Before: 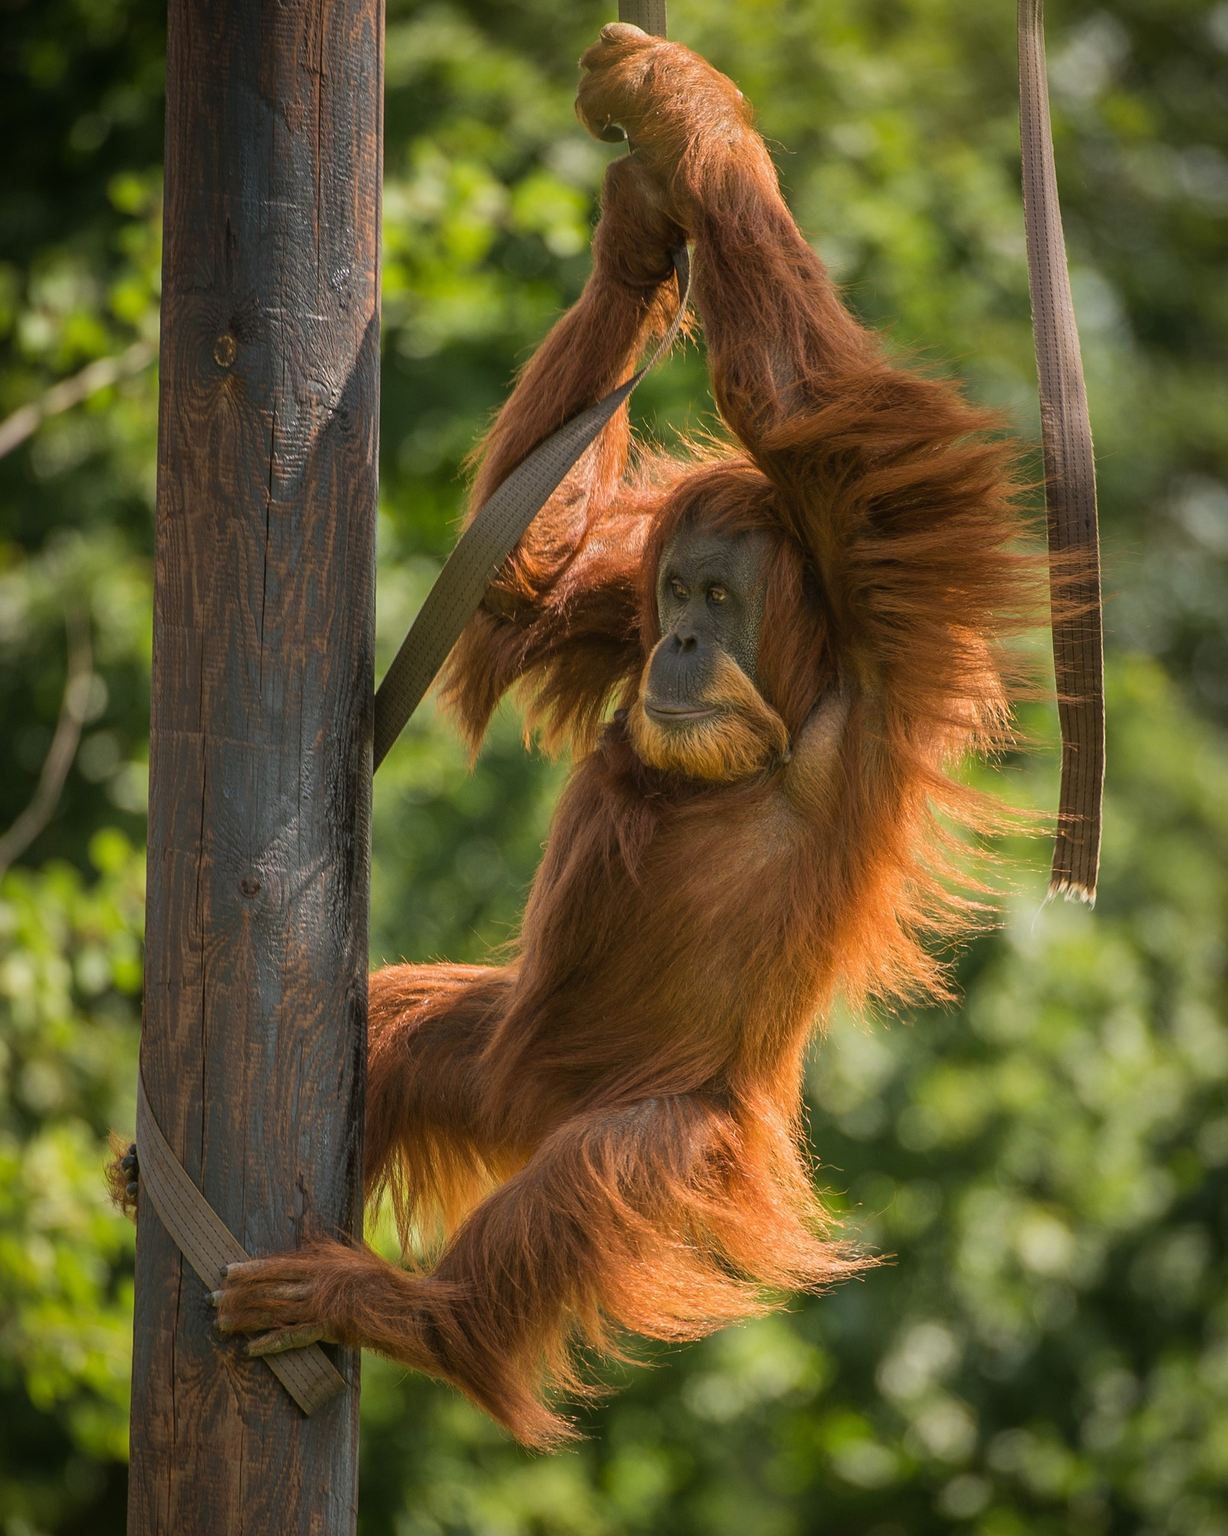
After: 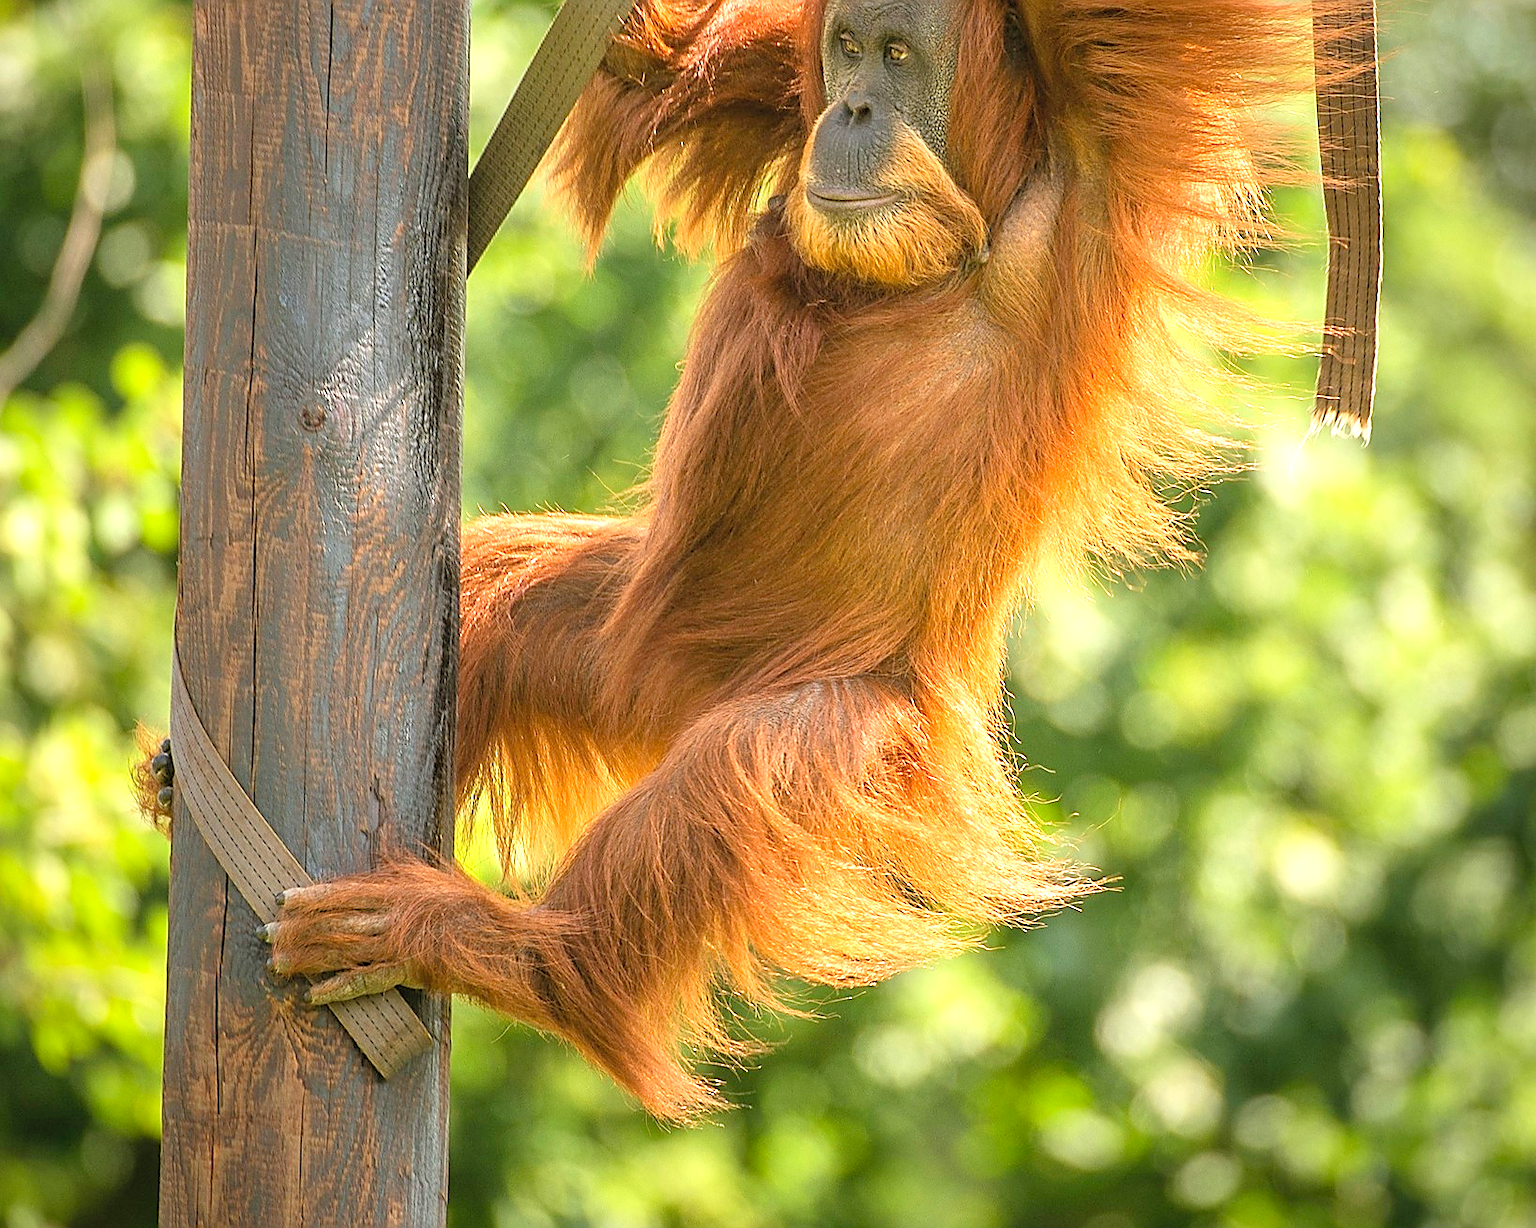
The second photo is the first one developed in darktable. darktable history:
exposure: black level correction 0, exposure 0.5 EV, compensate exposure bias true, compensate highlight preservation false
sharpen: radius 1.386, amount 1.259, threshold 0.66
levels: levels [0.036, 0.364, 0.827]
crop and rotate: top 35.993%
